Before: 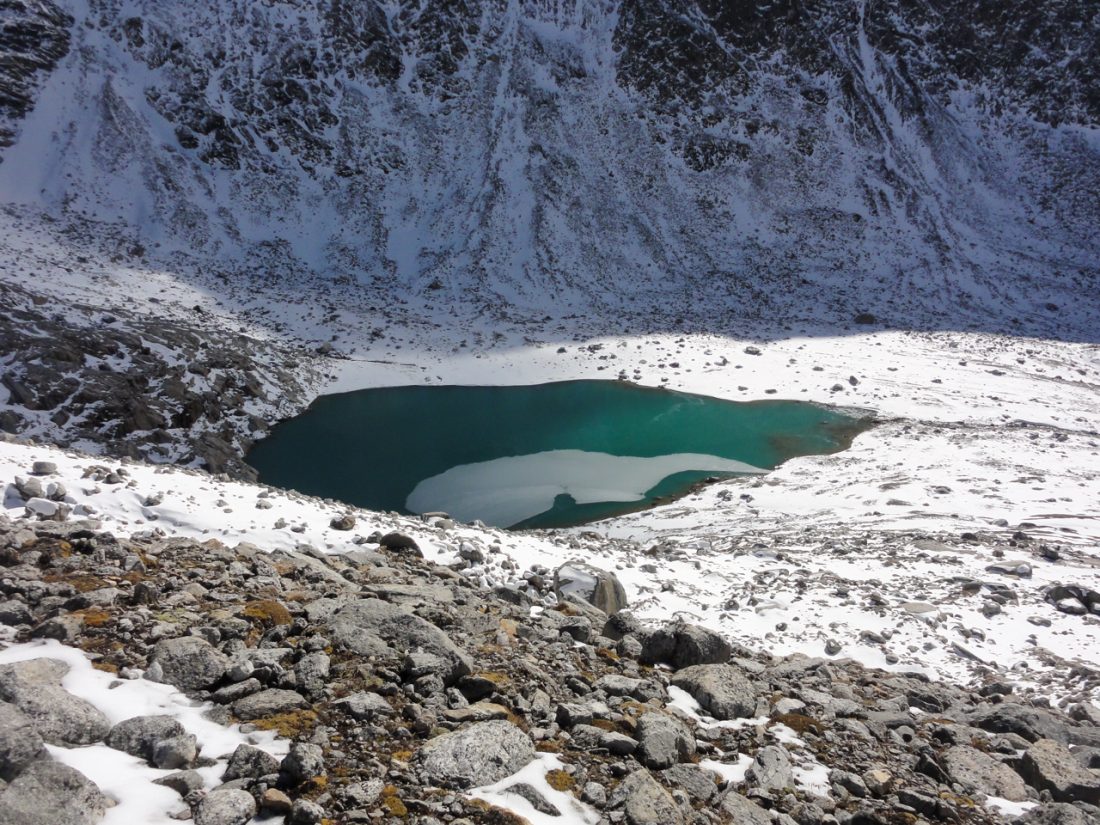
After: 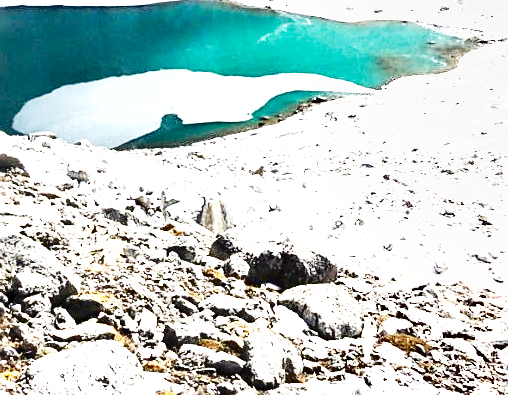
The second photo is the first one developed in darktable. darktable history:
exposure: black level correction 0, exposure 2.312 EV, compensate highlight preservation false
crop: left 35.73%, top 46.101%, right 18.088%, bottom 5.96%
sharpen: on, module defaults
base curve: curves: ch0 [(0, 0) (0.028, 0.03) (0.121, 0.232) (0.46, 0.748) (0.859, 0.968) (1, 1)], preserve colors none
shadows and highlights: low approximation 0.01, soften with gaussian
